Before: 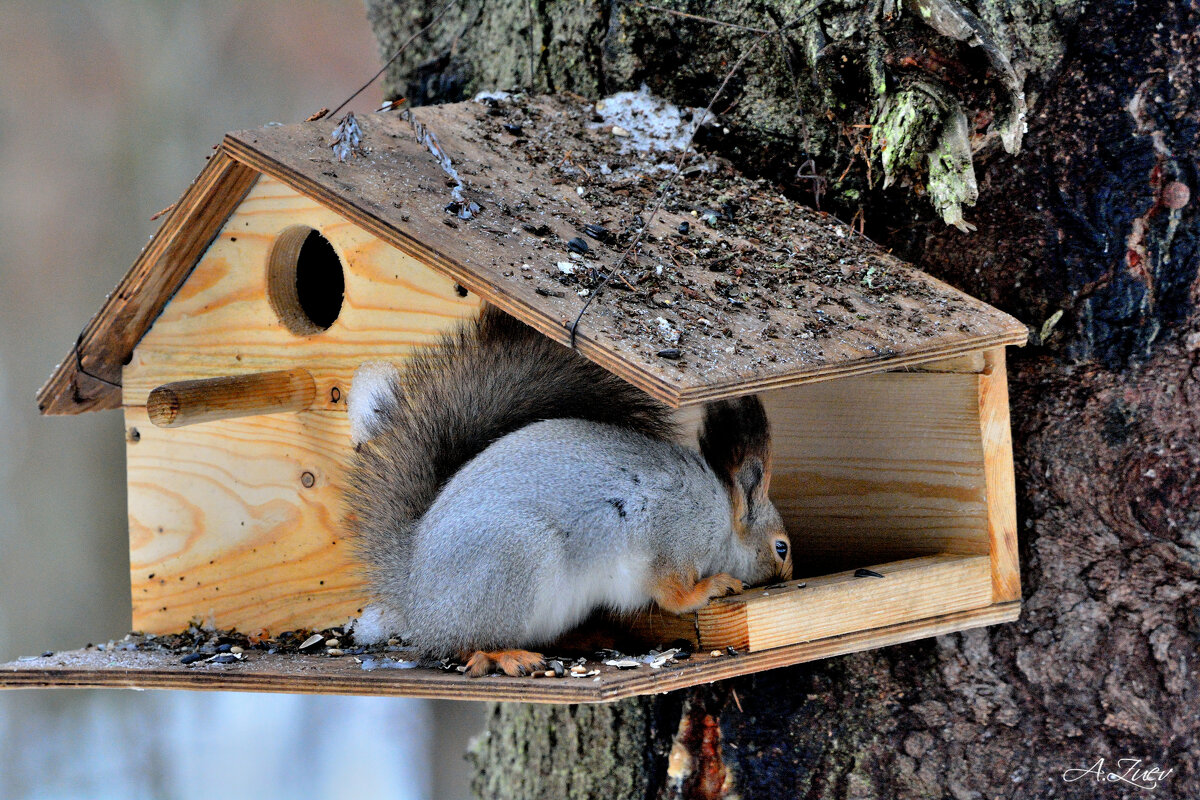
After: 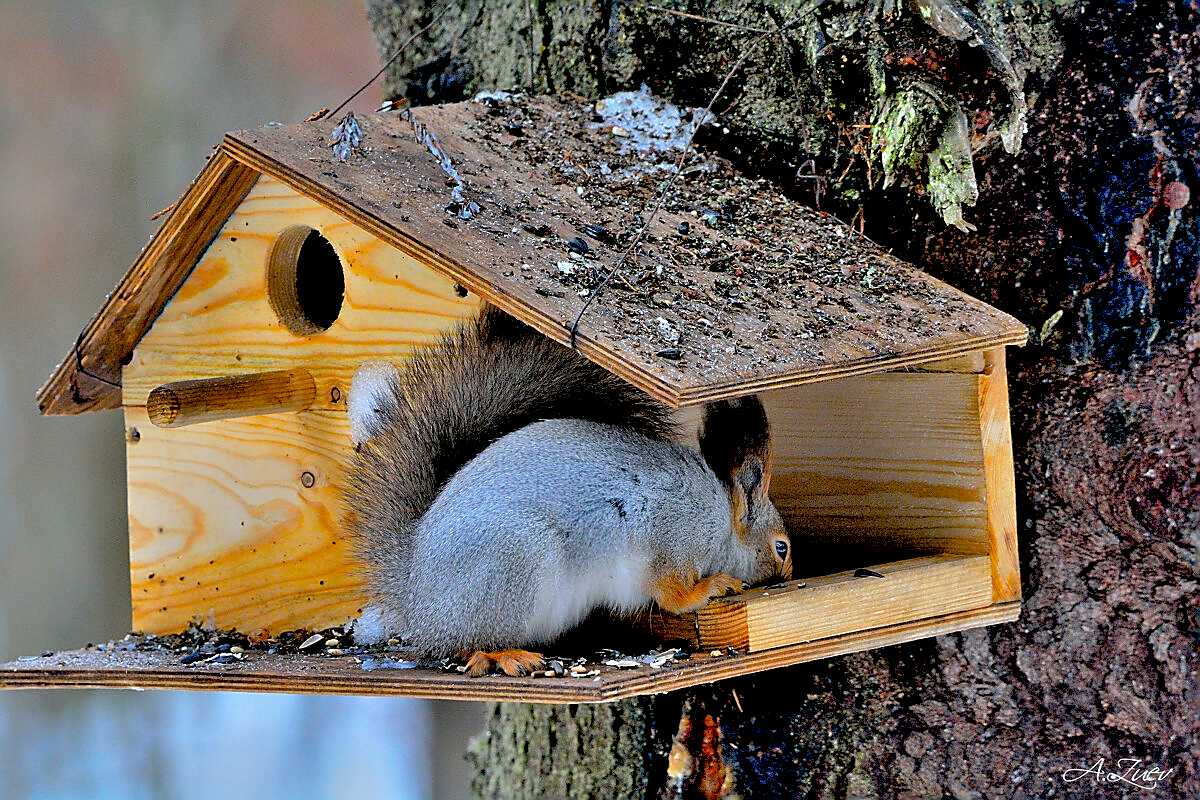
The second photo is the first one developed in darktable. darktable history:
color balance rgb: perceptual saturation grading › global saturation 25%, global vibrance 20%
sharpen: radius 1.4, amount 1.25, threshold 0.7
exposure: black level correction 0.012, compensate highlight preservation false
shadows and highlights: on, module defaults
